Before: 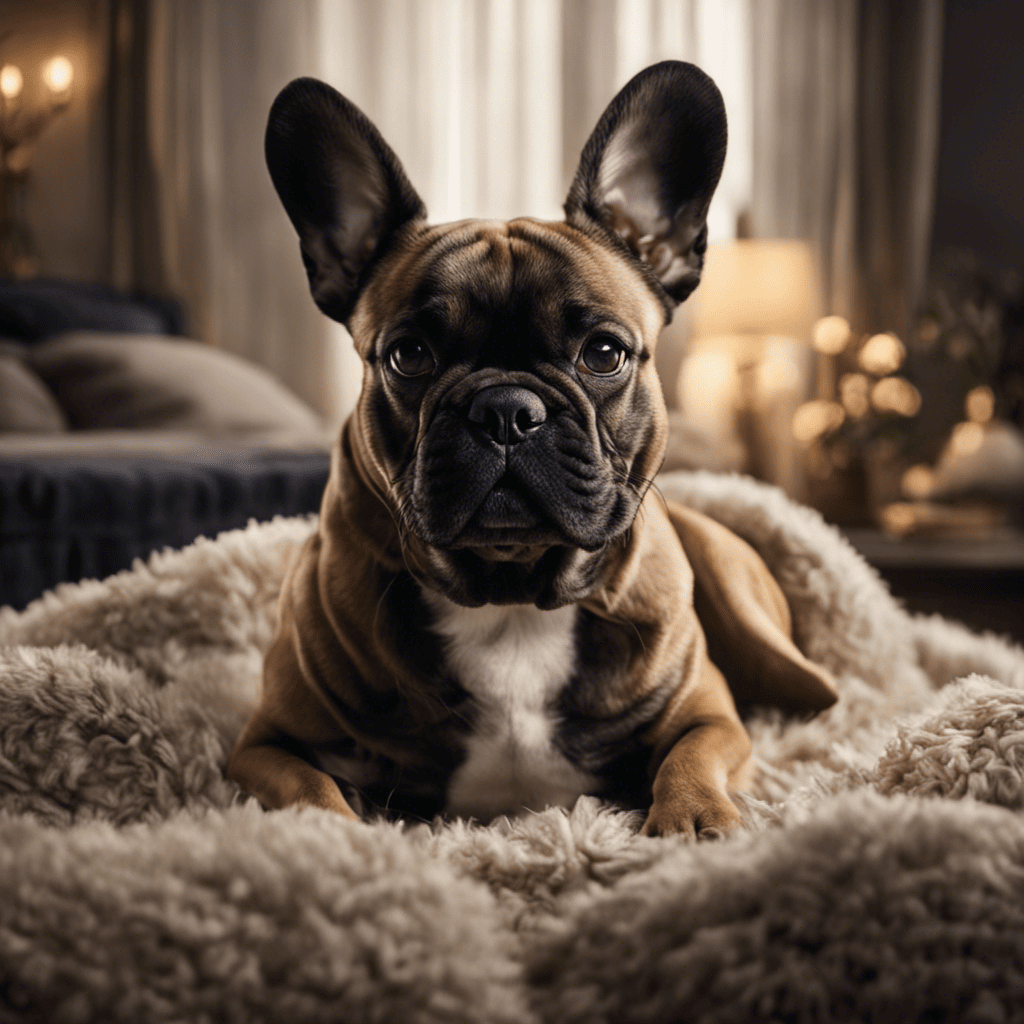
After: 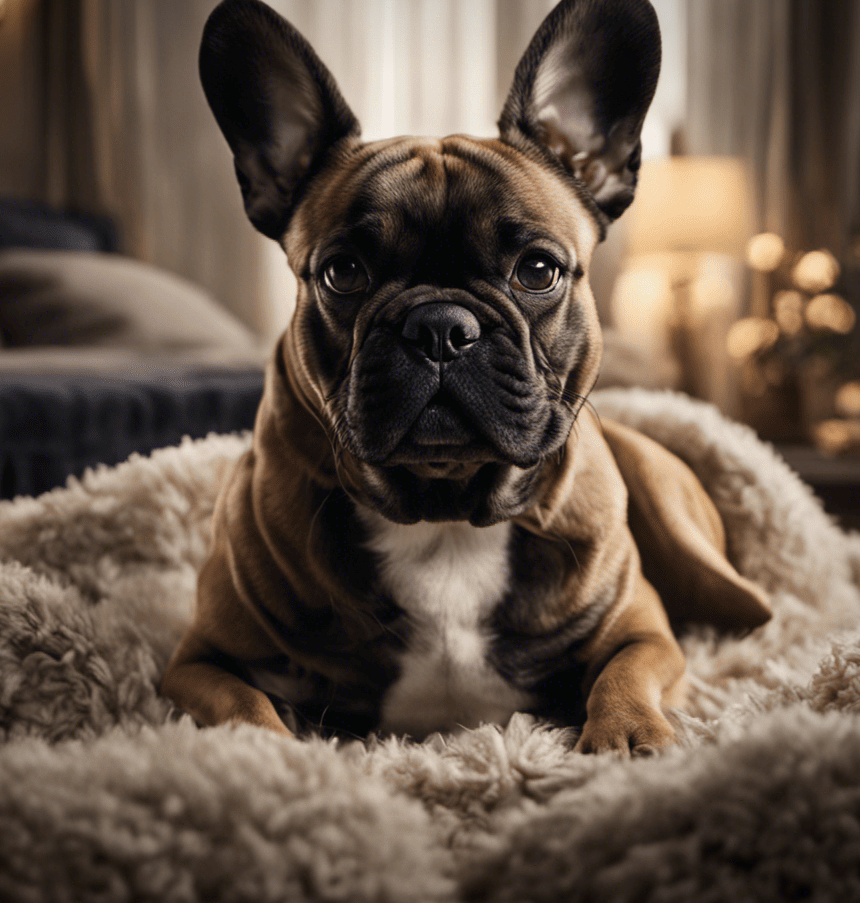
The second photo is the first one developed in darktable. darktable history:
crop: left 6.446%, top 8.188%, right 9.538%, bottom 3.548%
exposure: exposure -0.041 EV, compensate highlight preservation false
vignetting: fall-off start 97.23%, saturation -0.024, center (-0.033, -0.042), width/height ratio 1.179, unbound false
